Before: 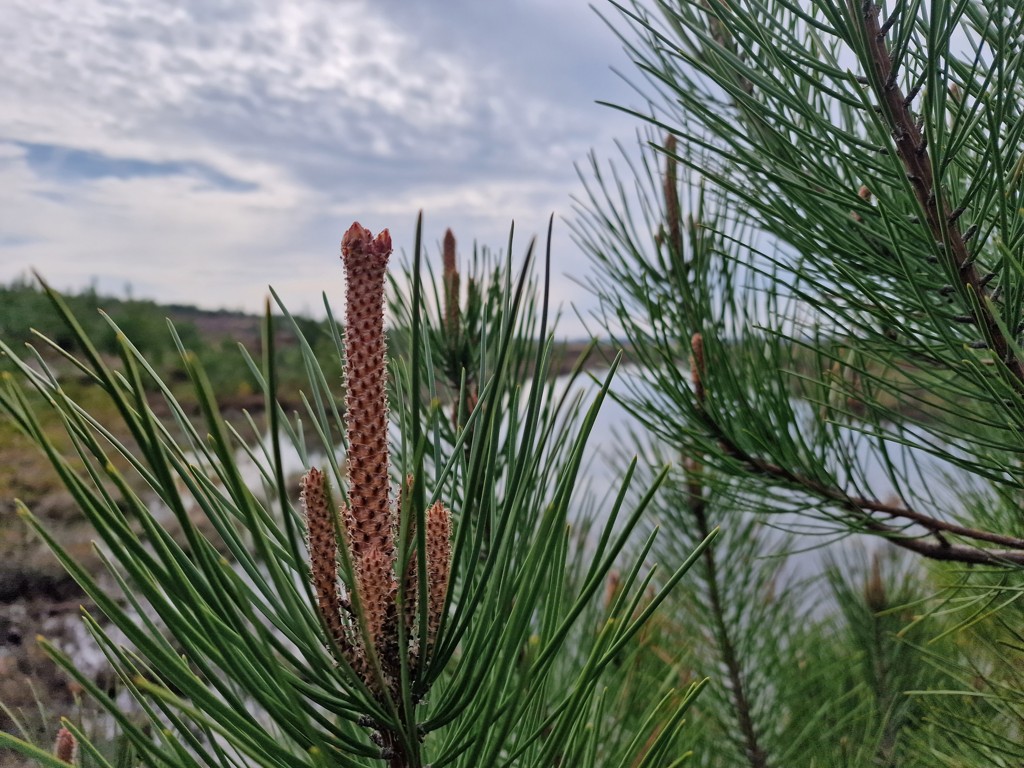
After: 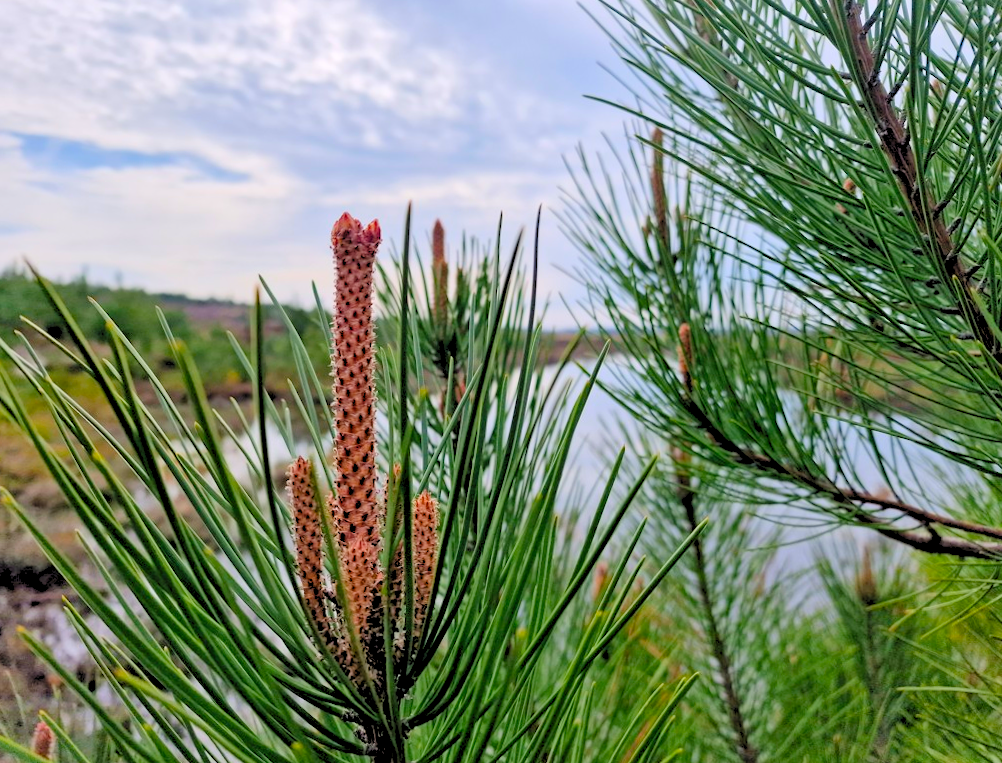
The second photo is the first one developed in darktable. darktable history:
levels: levels [0.093, 0.434, 0.988]
color balance rgb: perceptual saturation grading › global saturation 25%, global vibrance 20%
rotate and perspective: rotation 0.226°, lens shift (vertical) -0.042, crop left 0.023, crop right 0.982, crop top 0.006, crop bottom 0.994
